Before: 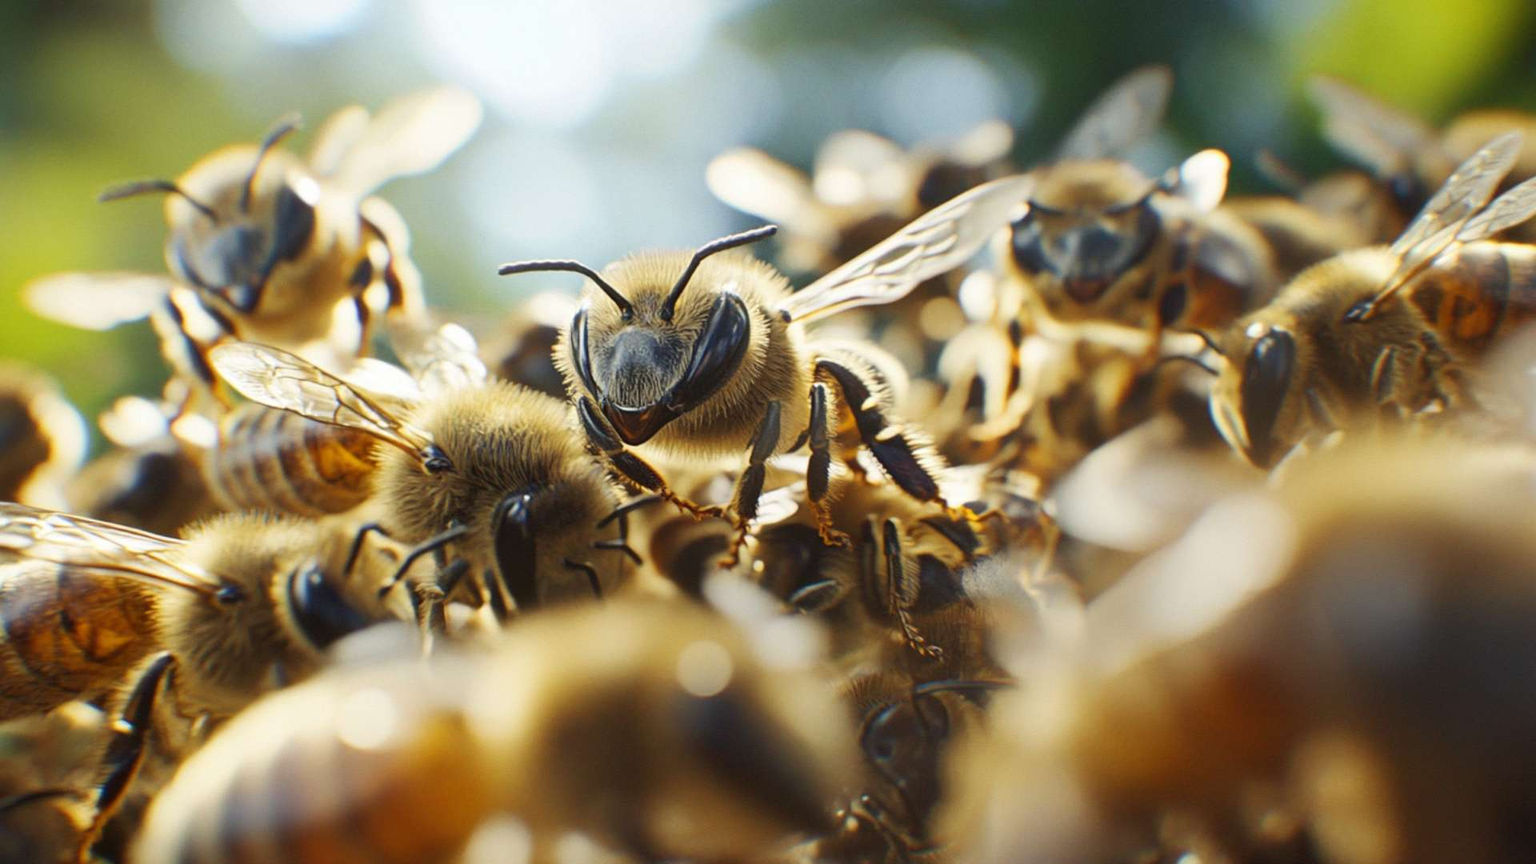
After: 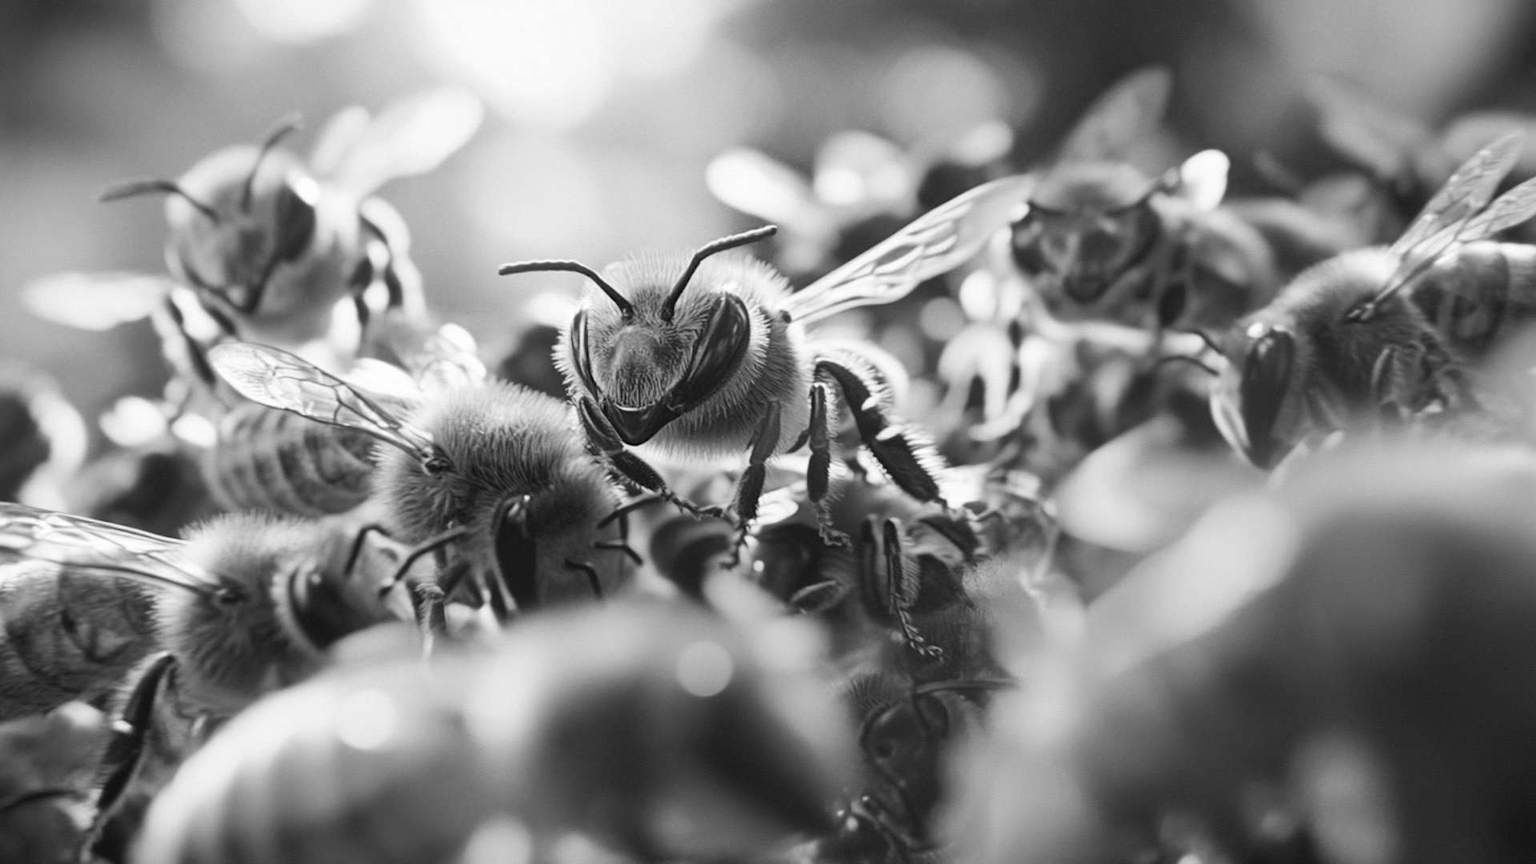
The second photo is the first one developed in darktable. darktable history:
contrast brightness saturation: saturation -1
